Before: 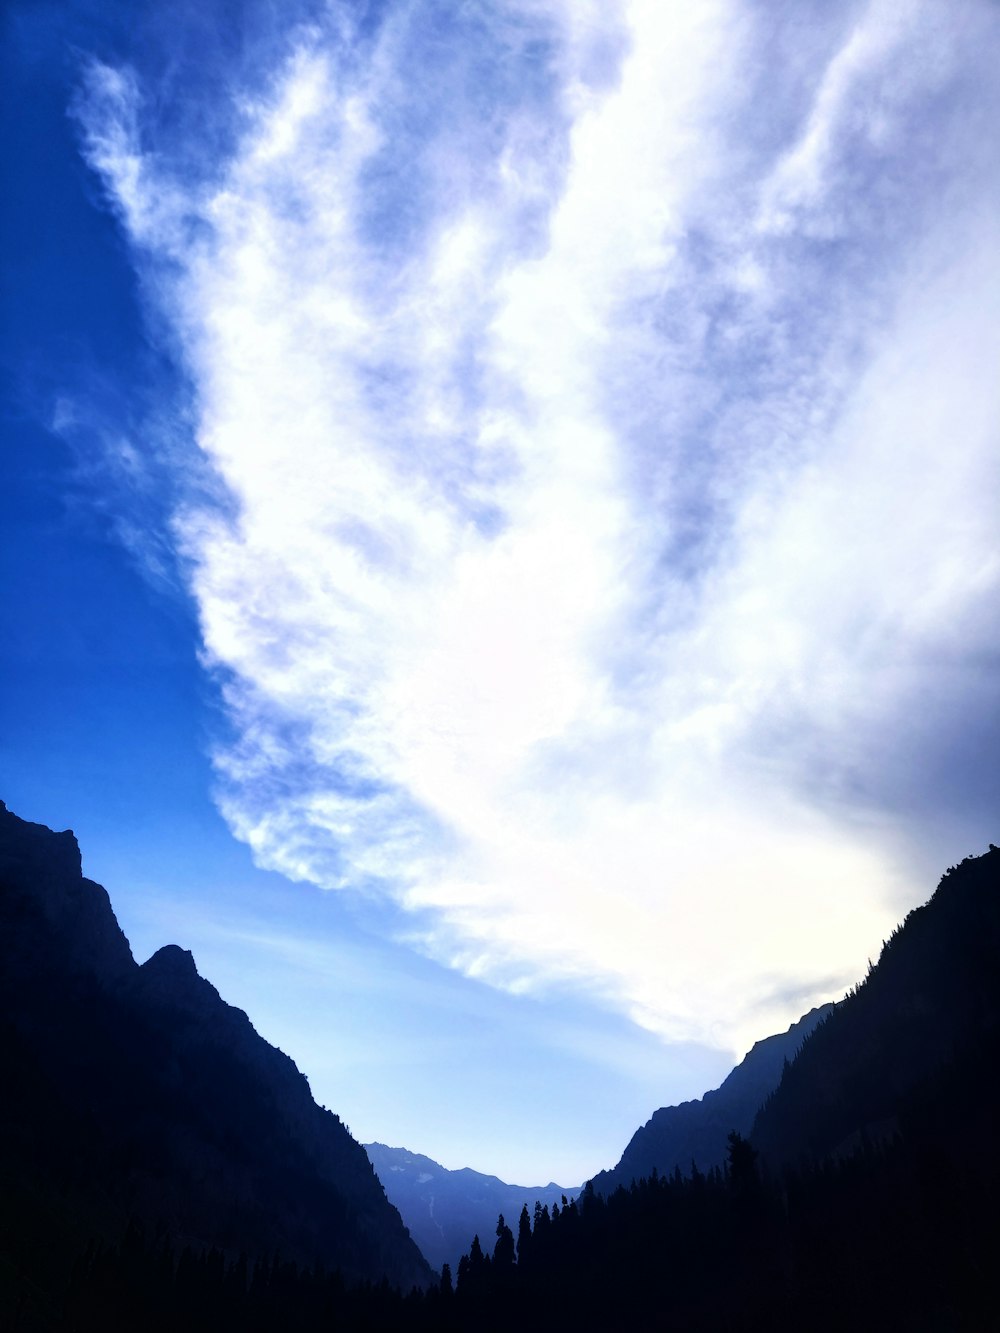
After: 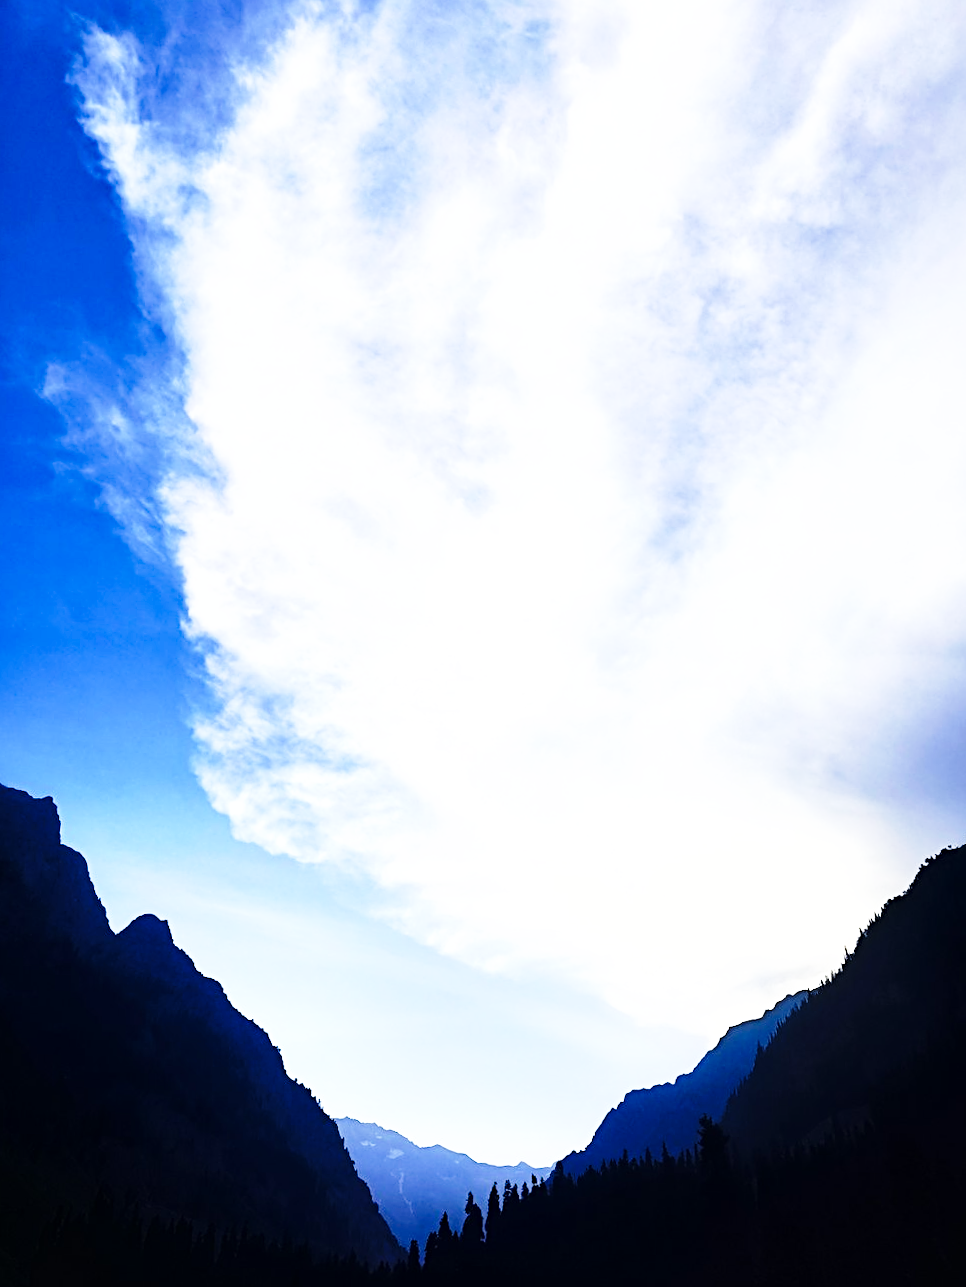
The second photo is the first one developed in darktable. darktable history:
base curve: curves: ch0 [(0, 0) (0.028, 0.03) (0.105, 0.232) (0.387, 0.748) (0.754, 0.968) (1, 1)], preserve colors none
sharpen: radius 3.083
crop and rotate: angle -1.53°
